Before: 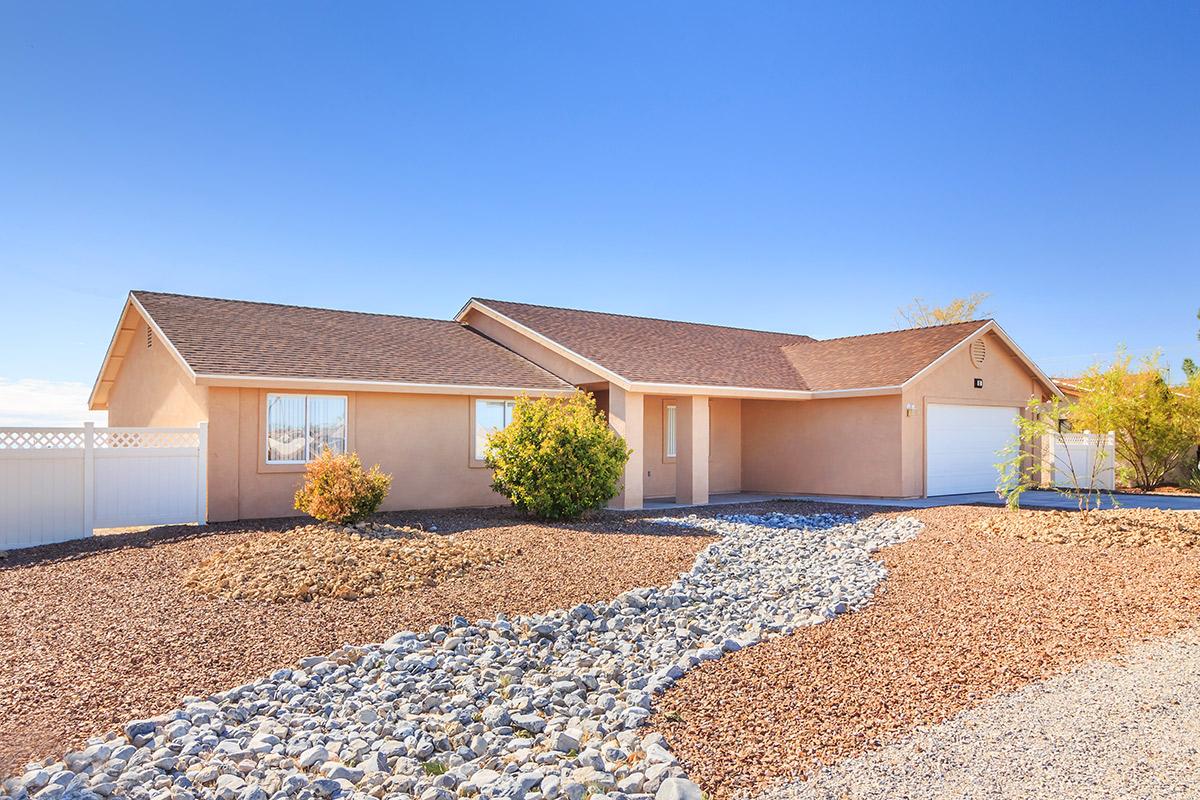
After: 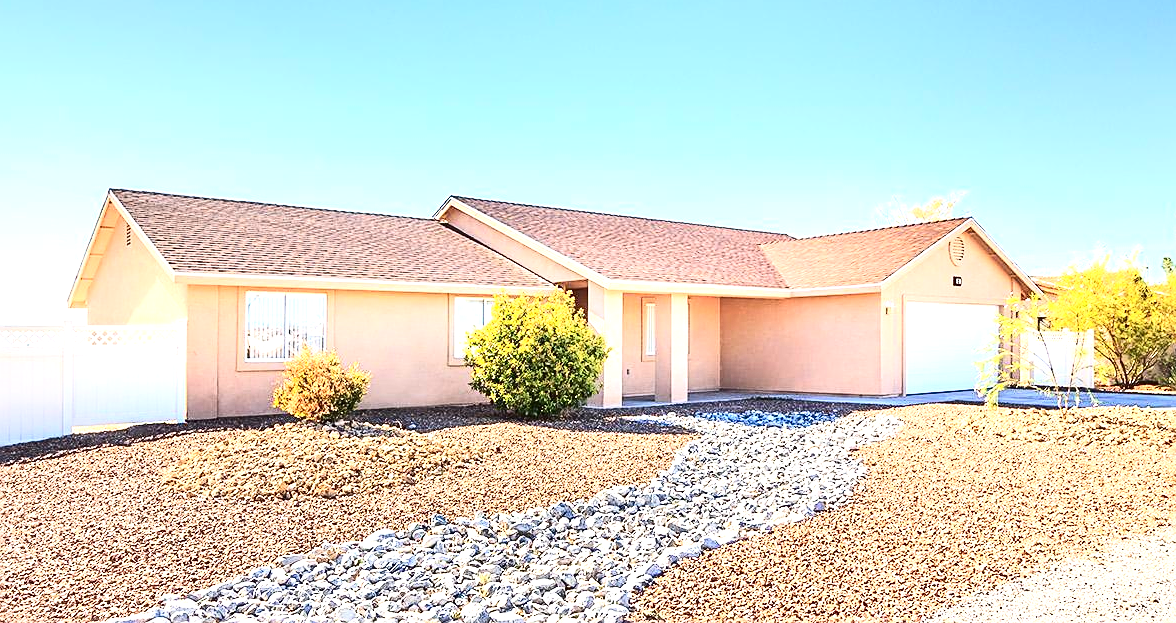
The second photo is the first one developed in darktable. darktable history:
crop and rotate: left 1.832%, top 12.803%, right 0.141%, bottom 9.255%
exposure: black level correction 0, exposure 1 EV, compensate exposure bias true, compensate highlight preservation false
sharpen: on, module defaults
contrast brightness saturation: contrast 0.289
